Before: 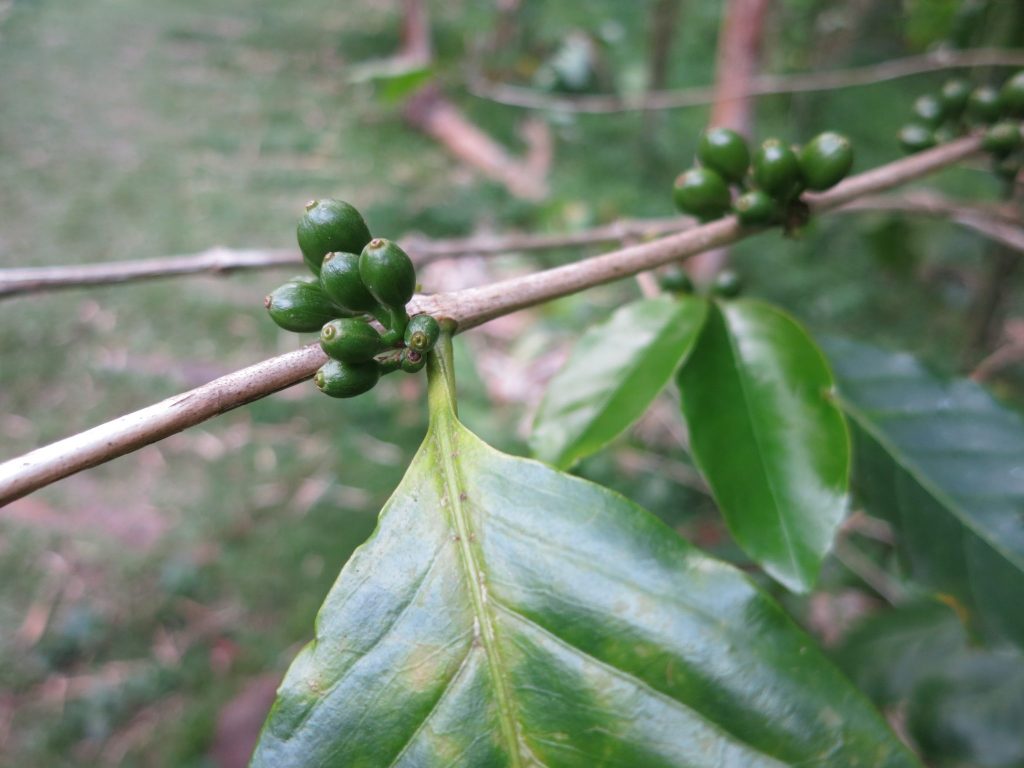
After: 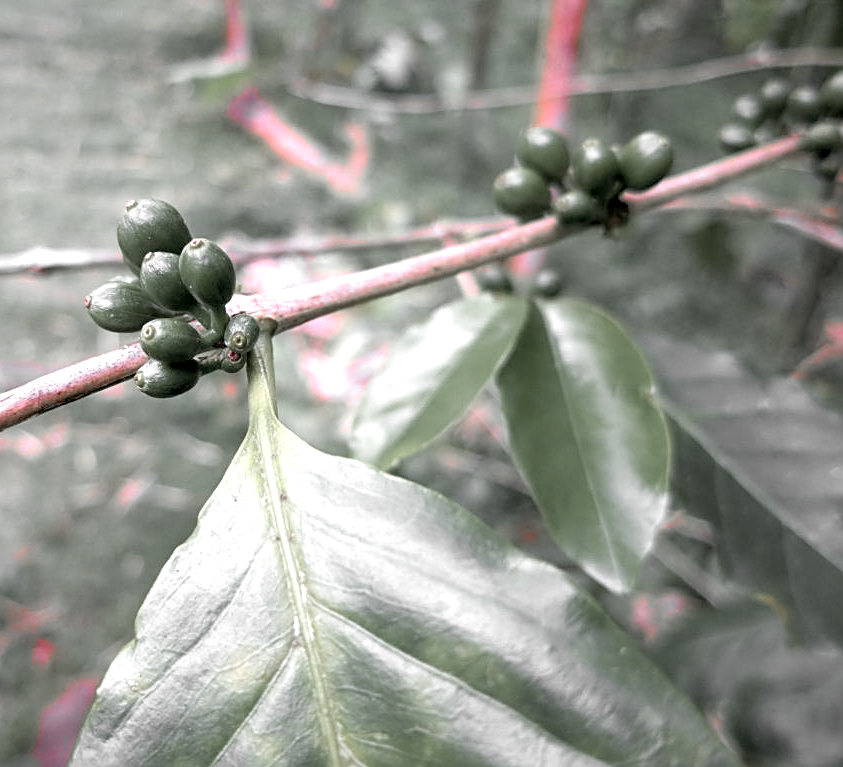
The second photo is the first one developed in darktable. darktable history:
crop: left 17.619%, bottom 0.034%
exposure: black level correction 0.012, exposure 0.698 EV, compensate highlight preservation false
sharpen: on, module defaults
color zones: curves: ch1 [(0, 0.831) (0.08, 0.771) (0.157, 0.268) (0.241, 0.207) (0.562, -0.005) (0.714, -0.013) (0.876, 0.01) (1, 0.831)]
